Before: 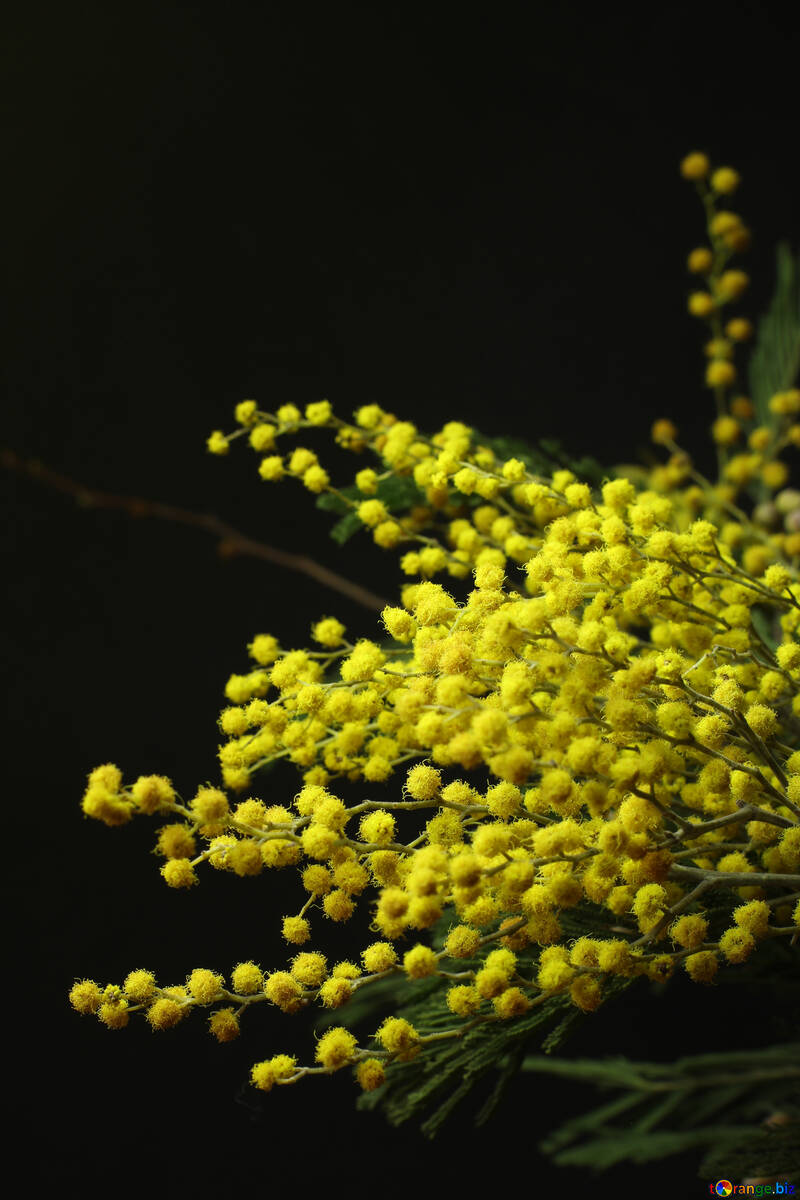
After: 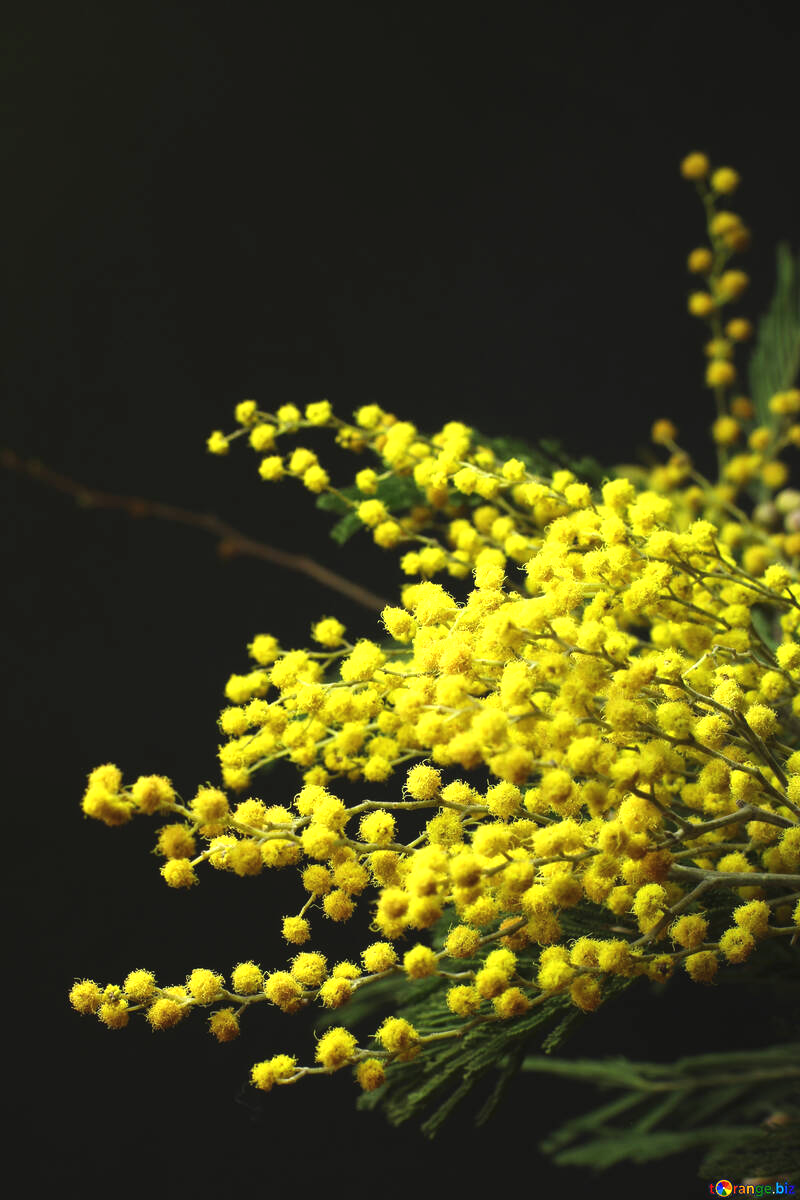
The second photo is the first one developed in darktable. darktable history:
exposure: black level correction -0.002, exposure 0.706 EV, compensate highlight preservation false
